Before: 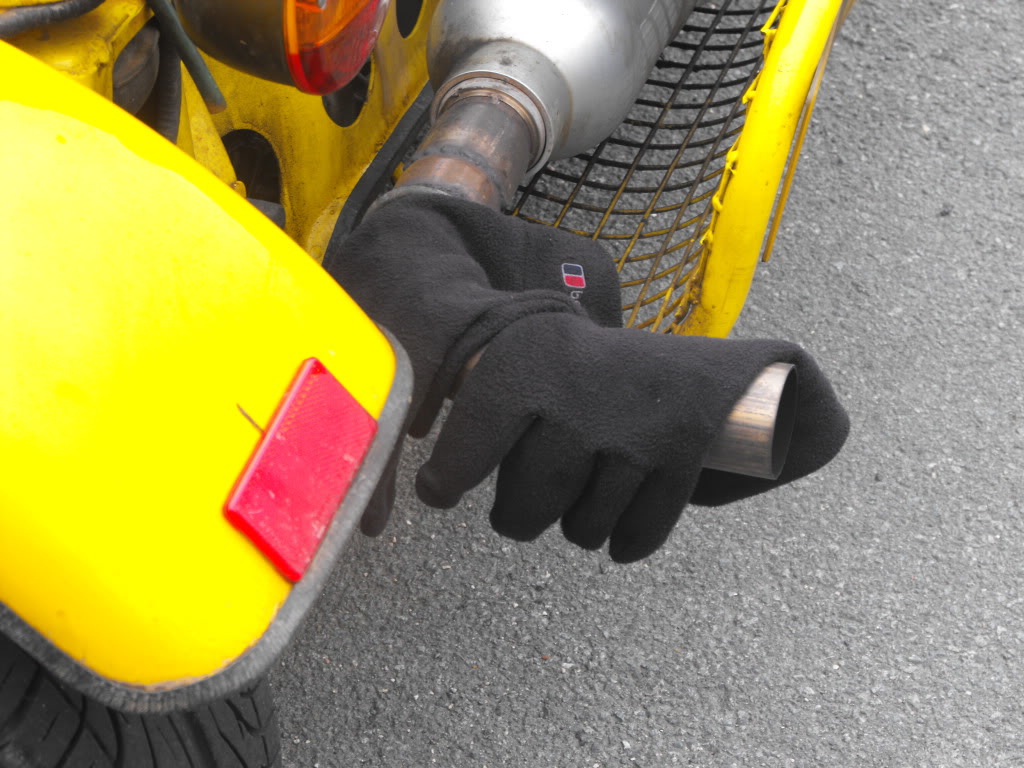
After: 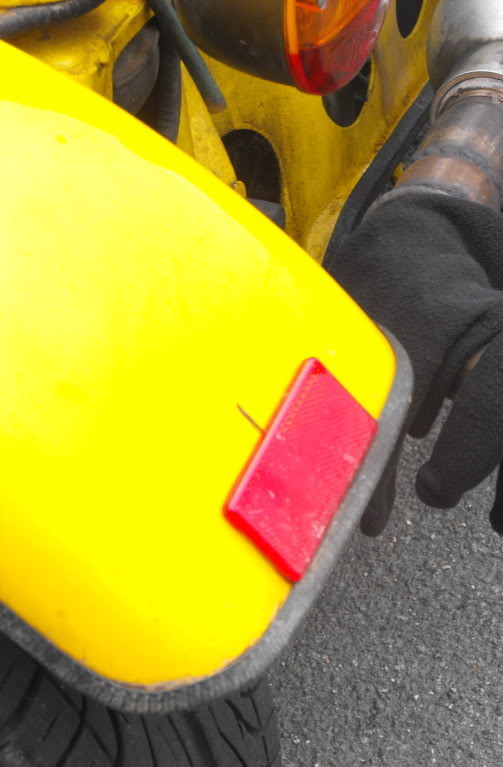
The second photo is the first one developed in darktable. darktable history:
crop and rotate: left 0%, top 0%, right 50.845%
tone equalizer: on, module defaults
